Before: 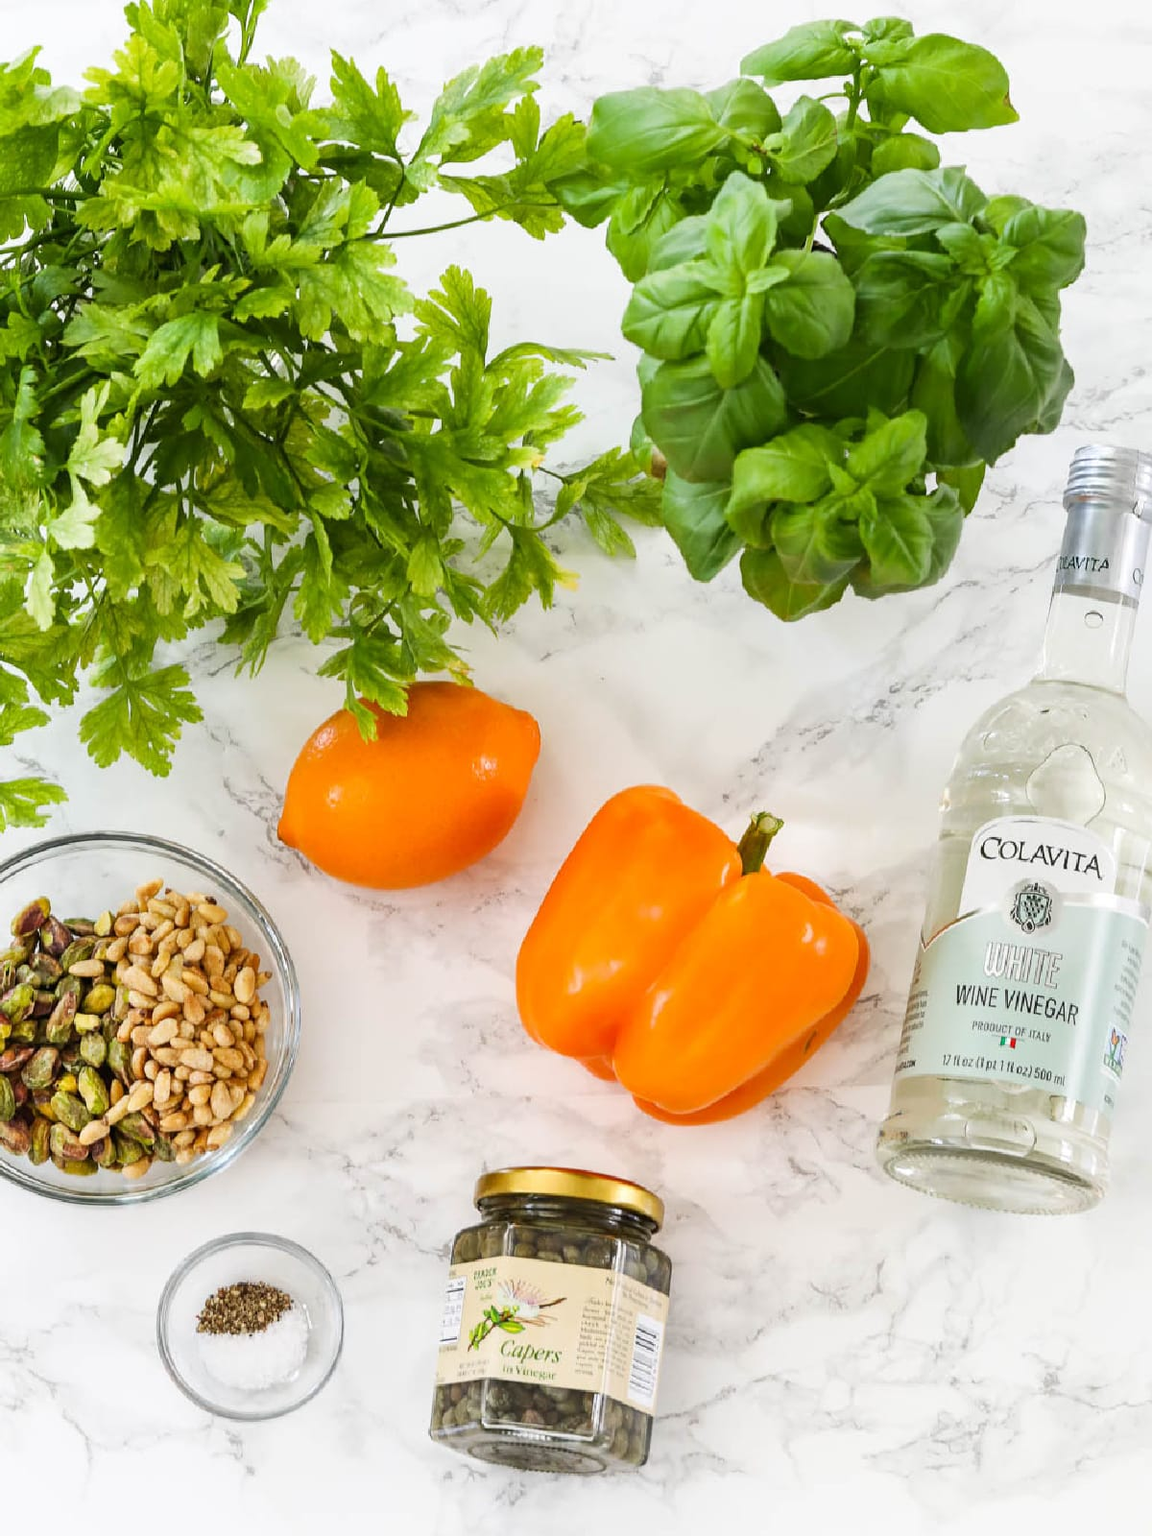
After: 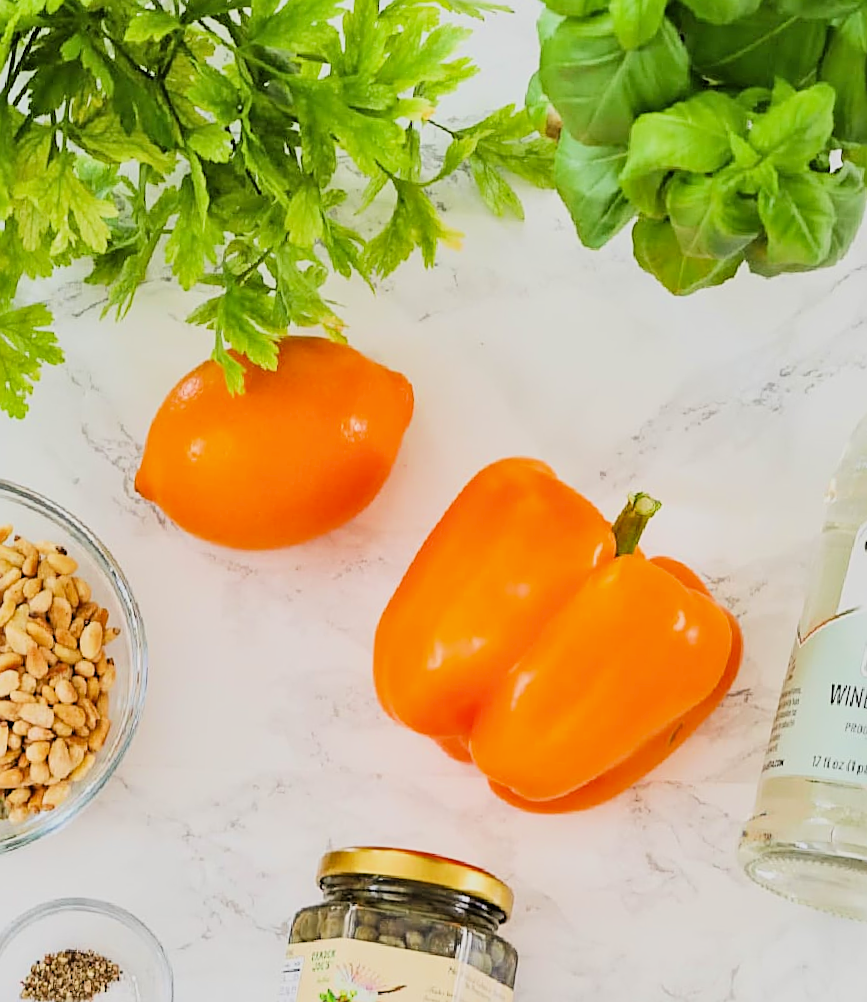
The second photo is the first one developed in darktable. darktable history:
exposure: black level correction 0, exposure 1 EV, compensate exposure bias true, compensate highlight preservation false
filmic rgb: black relative exposure -6.15 EV, white relative exposure 6.96 EV, hardness 2.23, color science v6 (2022)
crop and rotate: angle -3.37°, left 9.79%, top 20.73%, right 12.42%, bottom 11.82%
shadows and highlights: shadows 37.27, highlights -28.18, soften with gaussian
sharpen: on, module defaults
